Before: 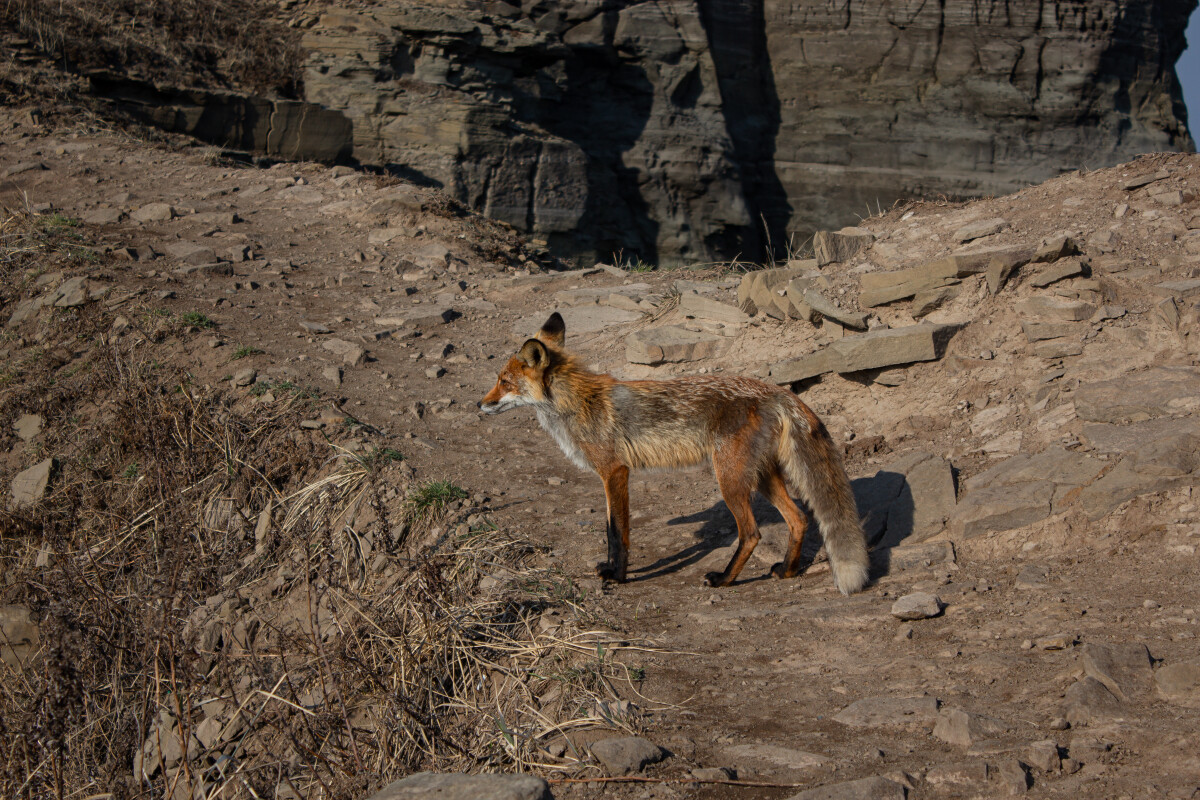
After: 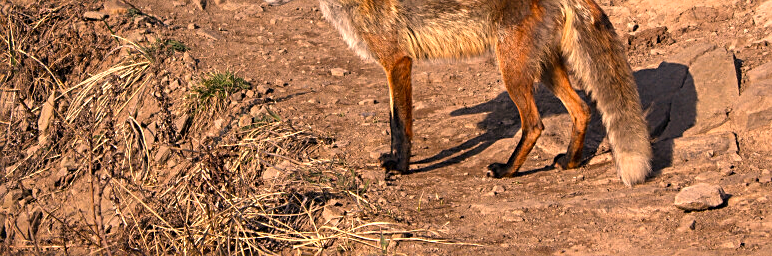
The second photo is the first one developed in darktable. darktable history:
exposure: black level correction 0, exposure 1 EV, compensate highlight preservation false
sharpen: on, module defaults
crop: left 18.091%, top 51.13%, right 17.525%, bottom 16.85%
color correction: highlights a* 21.88, highlights b* 22.25
